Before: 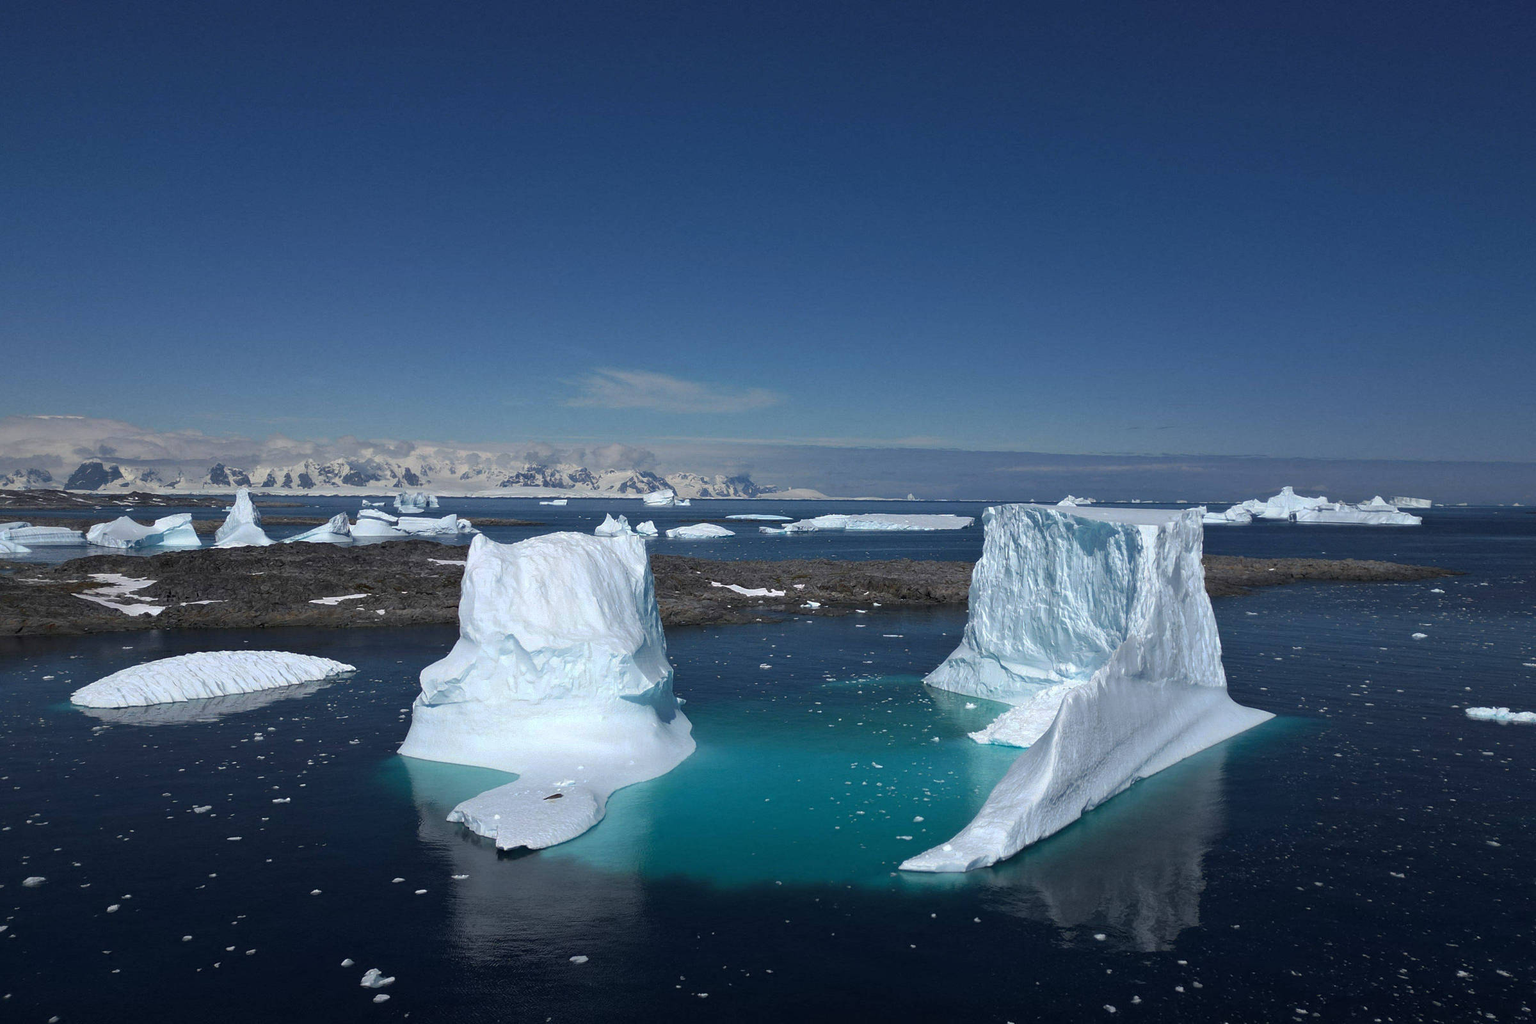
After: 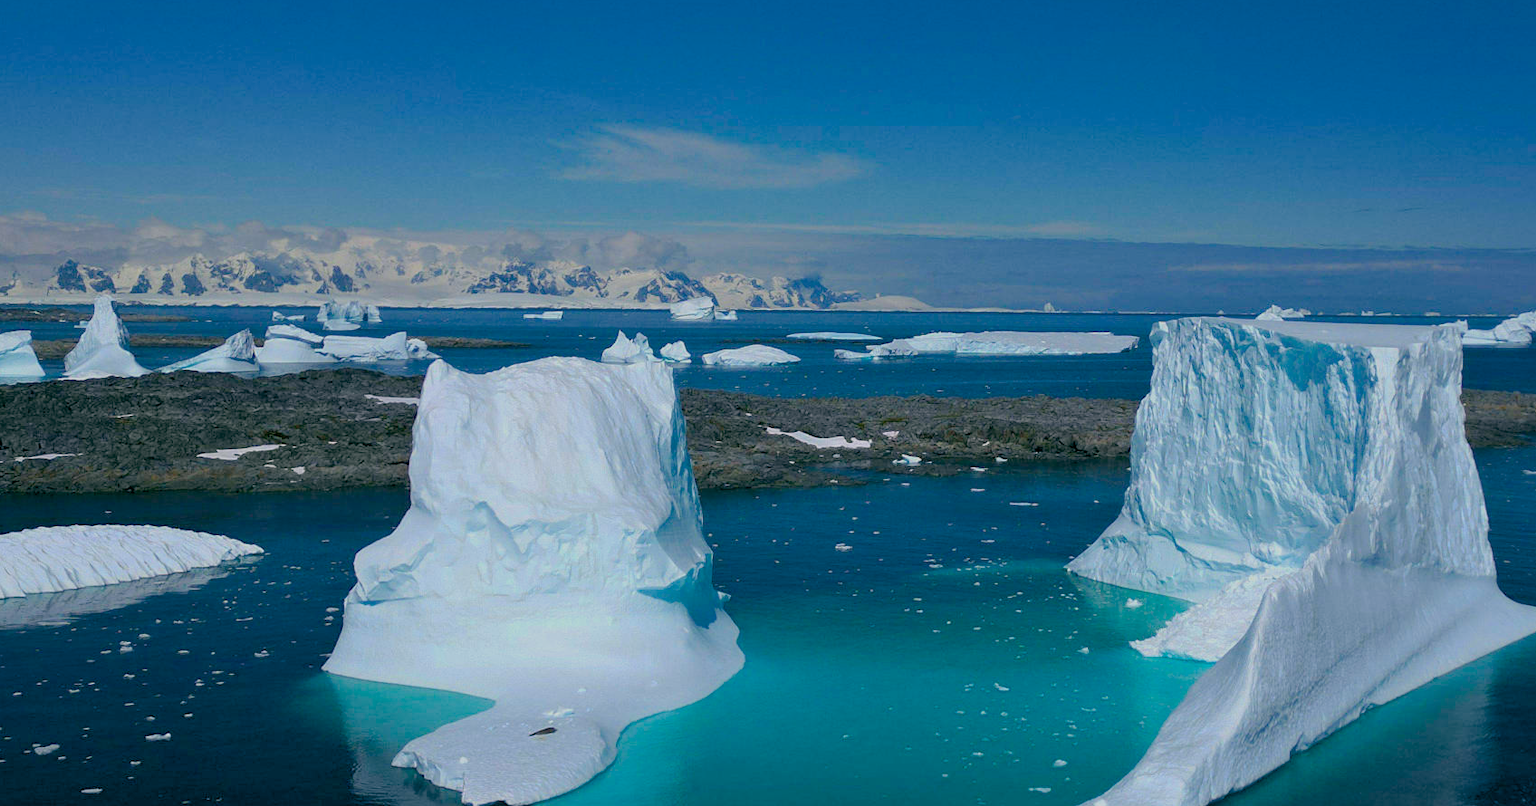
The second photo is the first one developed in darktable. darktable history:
filmic rgb: middle gray luminance 18.23%, black relative exposure -10.48 EV, white relative exposure 3.41 EV, threshold 2.98 EV, target black luminance 0%, hardness 6, latitude 98.9%, contrast 0.85, shadows ↔ highlights balance 0.476%, enable highlight reconstruction true
color balance rgb: shadows lift › chroma 2.033%, shadows lift › hue 216.34°, global offset › luminance -0.313%, global offset › chroma 0.105%, global offset › hue 165.1°, linear chroma grading › global chroma 24.603%, perceptual saturation grading › global saturation 30.52%
crop: left 11.051%, top 27.314%, right 18.275%, bottom 16.952%
